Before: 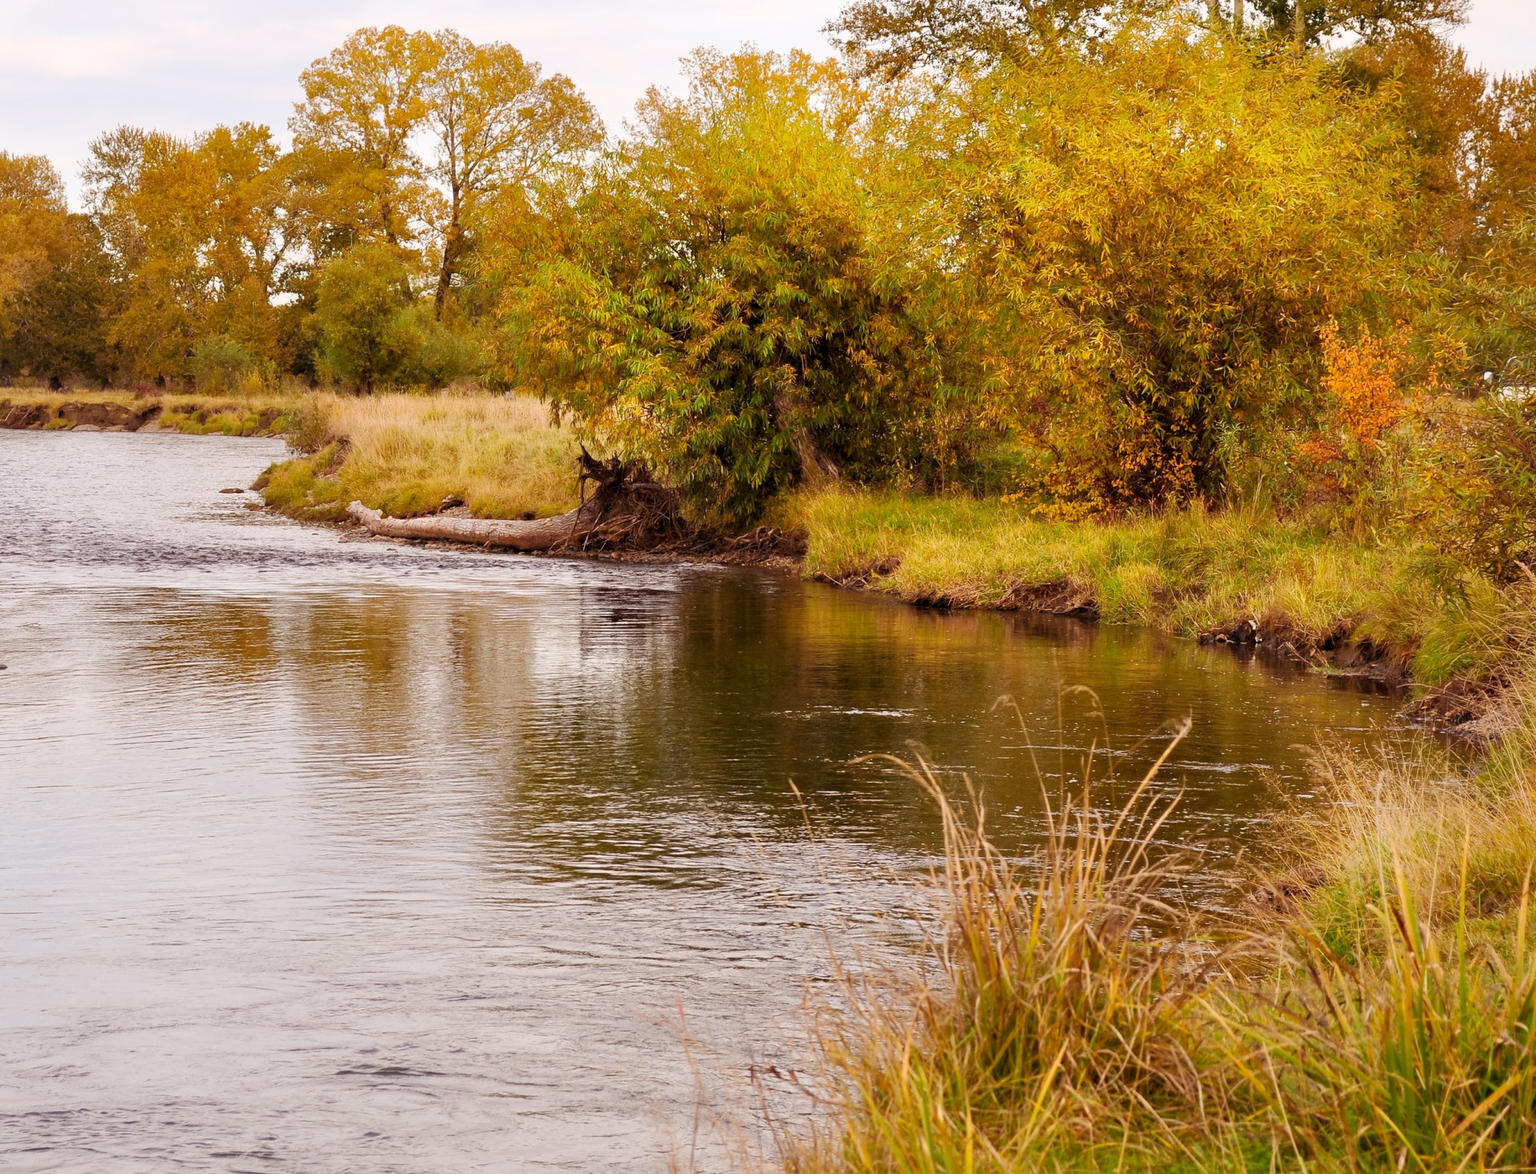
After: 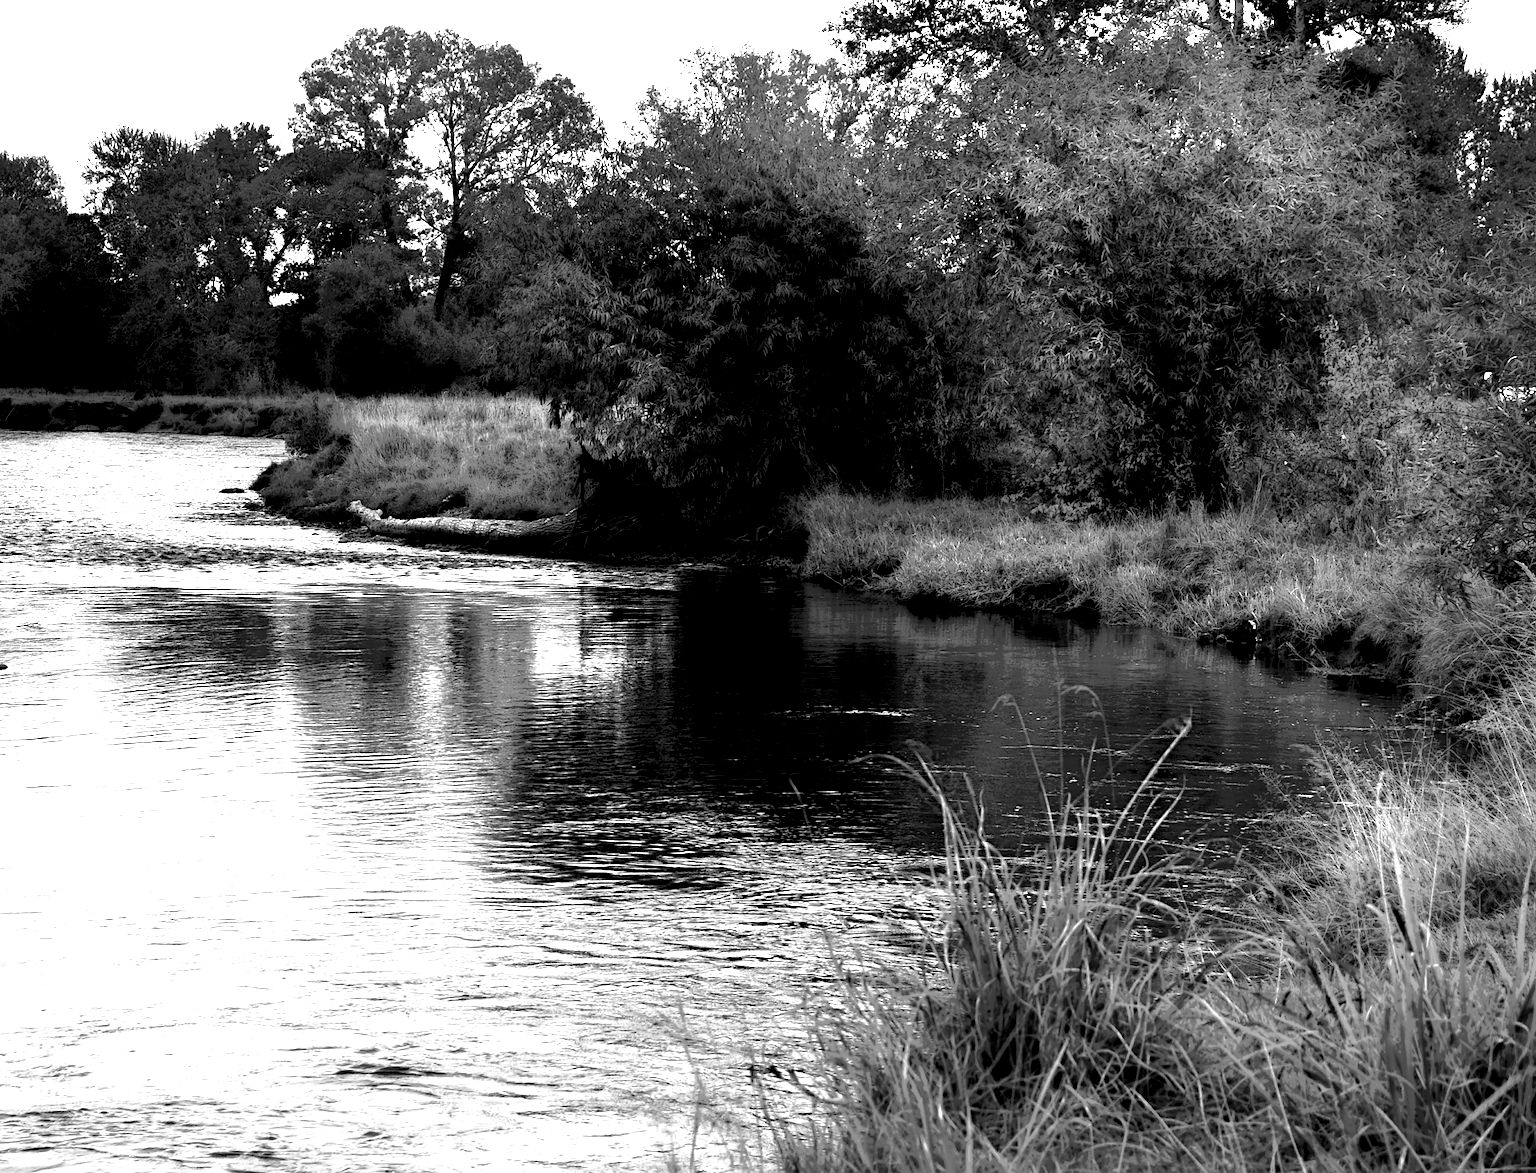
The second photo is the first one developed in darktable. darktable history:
exposure: black level correction 0, exposure 1.199 EV, compensate highlight preservation false
local contrast: highlights 0%, shadows 237%, detail 164%, midtone range 0.004
color calibration: output gray [0.21, 0.42, 0.37, 0], illuminant same as pipeline (D50), adaptation none (bypass), x 0.333, y 0.335, temperature 5022.02 K
